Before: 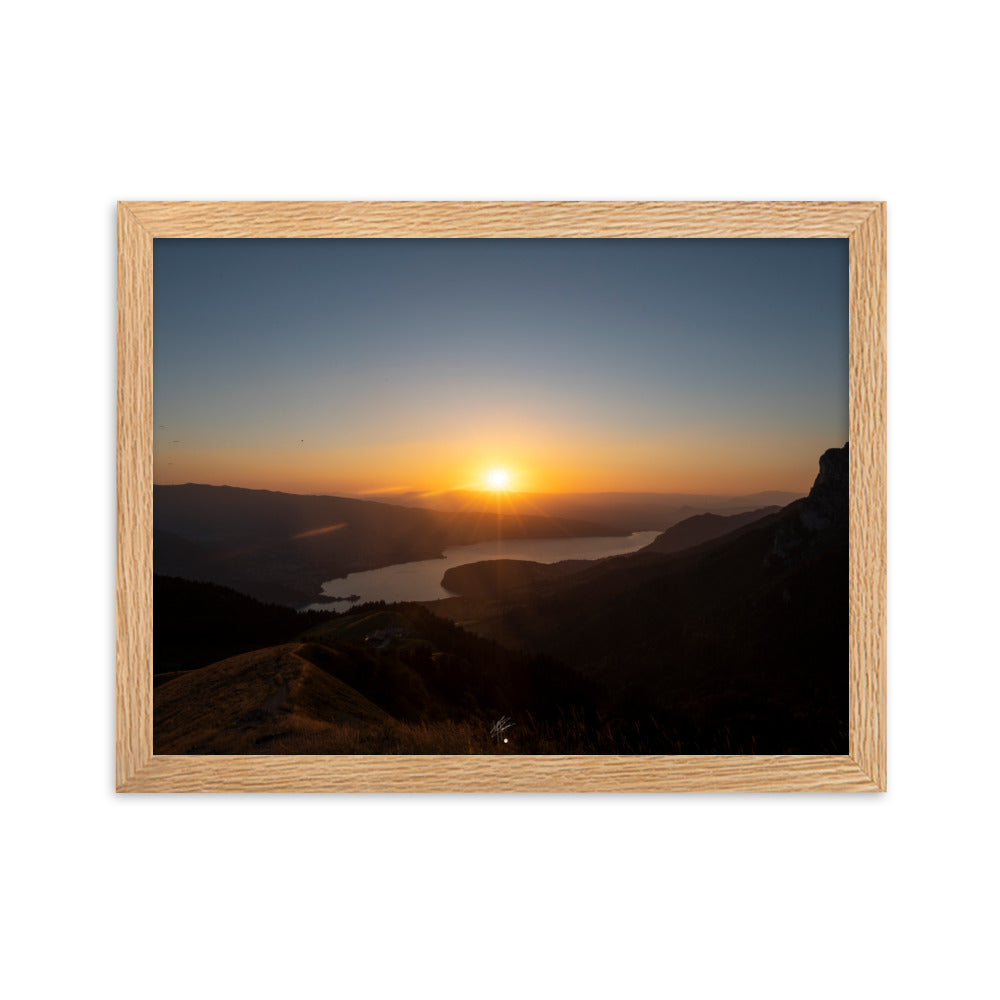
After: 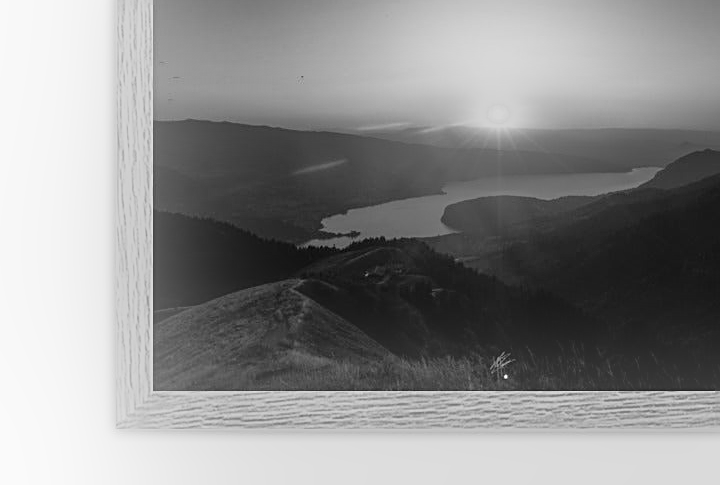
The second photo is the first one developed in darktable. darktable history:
white balance: emerald 1
local contrast: on, module defaults
sharpen: on, module defaults
crop: top 36.498%, right 27.964%, bottom 14.995%
bloom: on, module defaults
monochrome: a 0, b 0, size 0.5, highlights 0.57
tone equalizer: -7 EV -0.63 EV, -6 EV 1 EV, -5 EV -0.45 EV, -4 EV 0.43 EV, -3 EV 0.41 EV, -2 EV 0.15 EV, -1 EV -0.15 EV, +0 EV -0.39 EV, smoothing diameter 25%, edges refinement/feathering 10, preserve details guided filter
